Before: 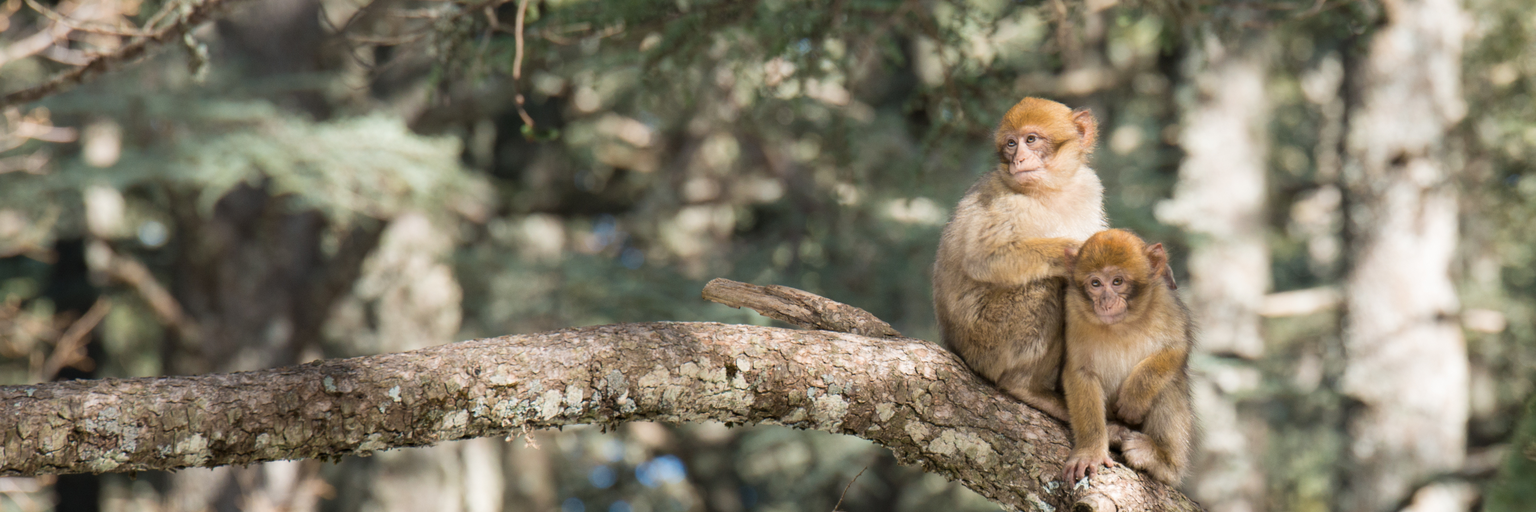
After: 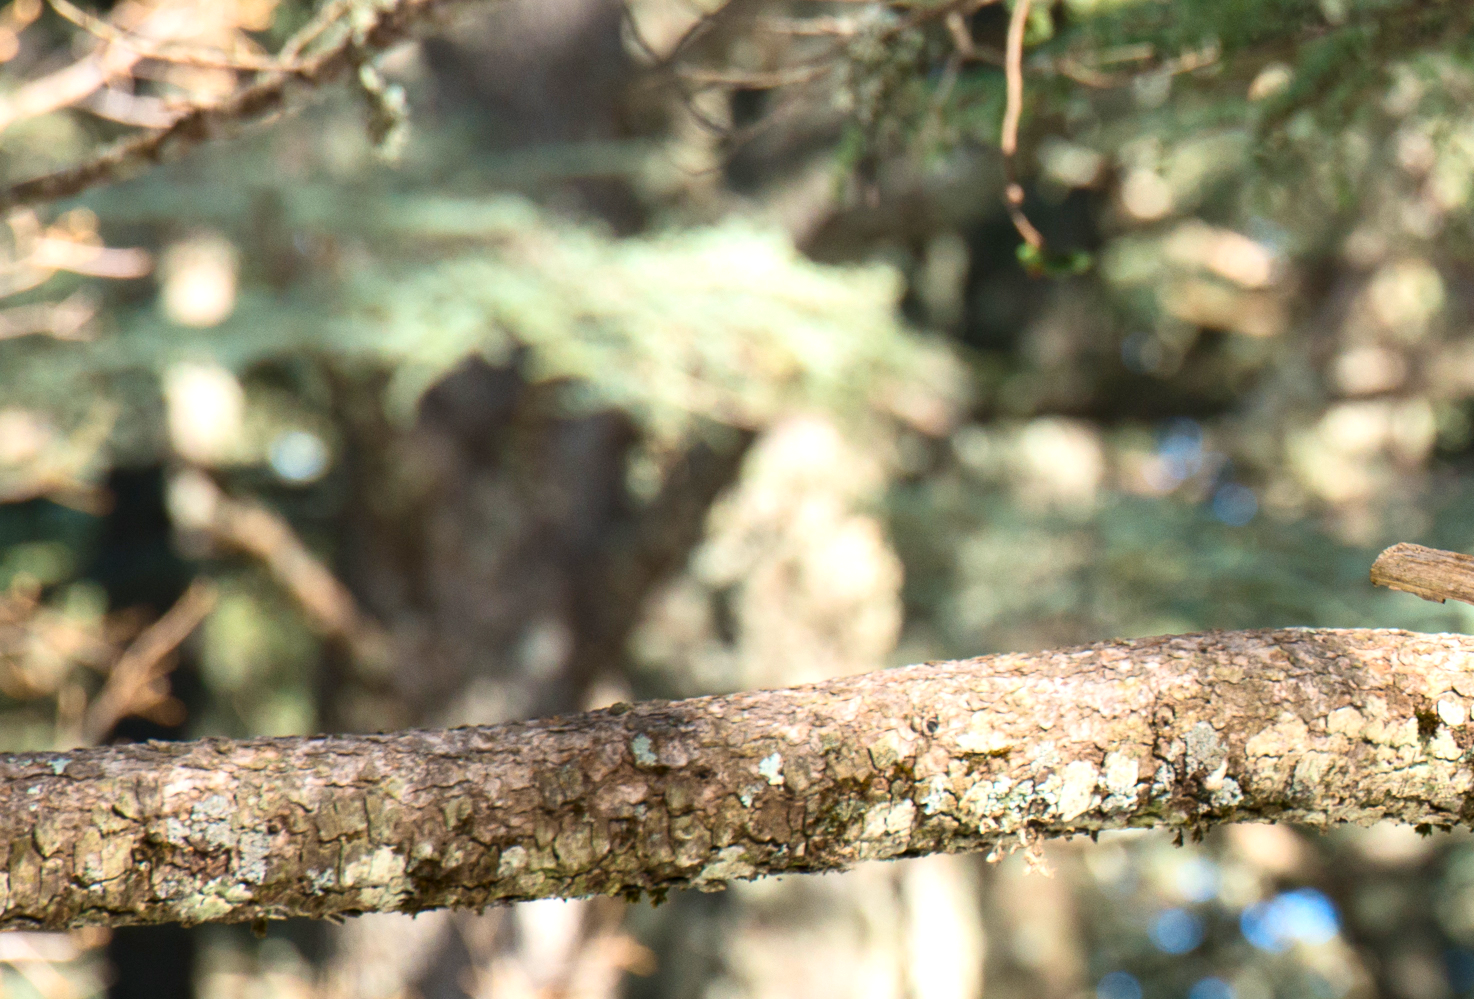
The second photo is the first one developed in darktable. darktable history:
contrast brightness saturation: contrast 0.16, saturation 0.32
exposure: black level correction 0, exposure 0.7 EV, compensate exposure bias true, compensate highlight preservation false
crop and rotate: left 0%, top 0%, right 50.845%
